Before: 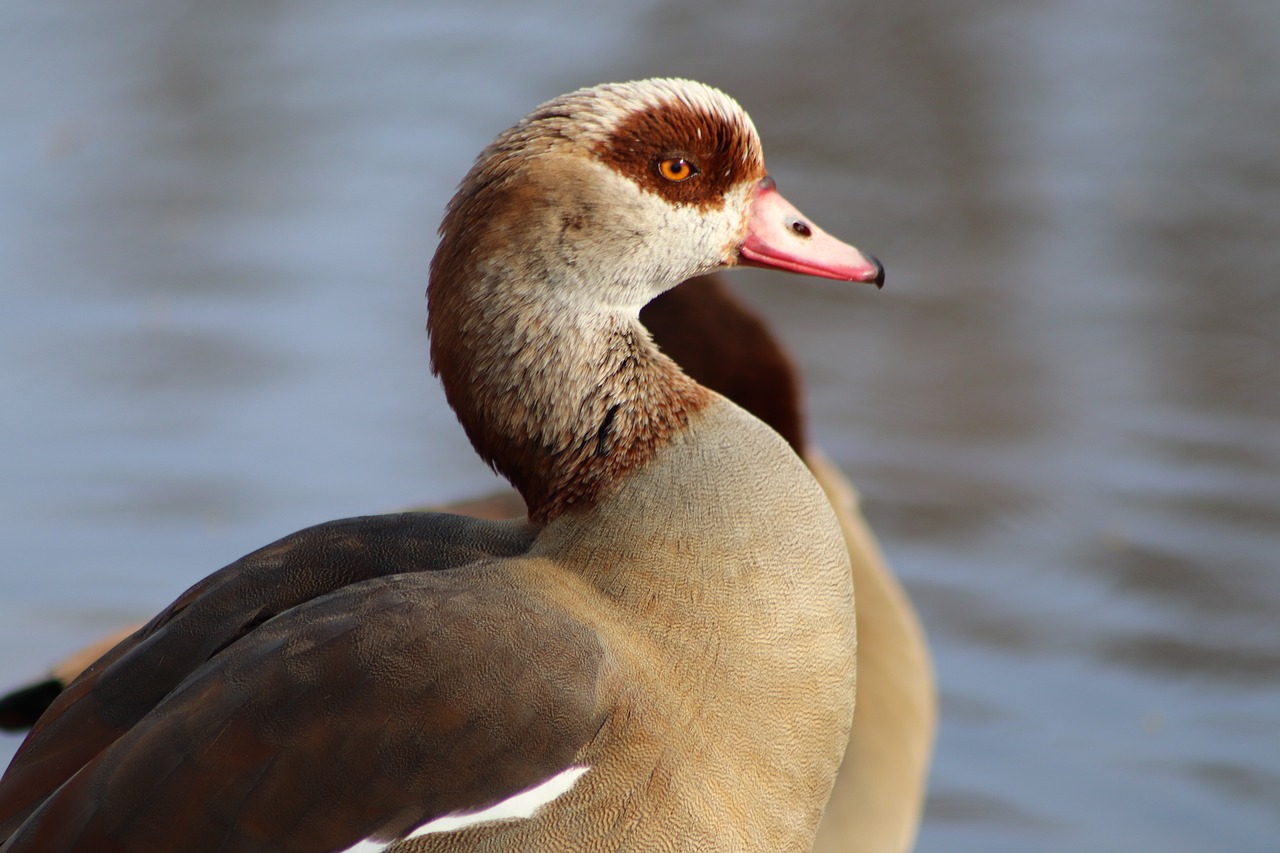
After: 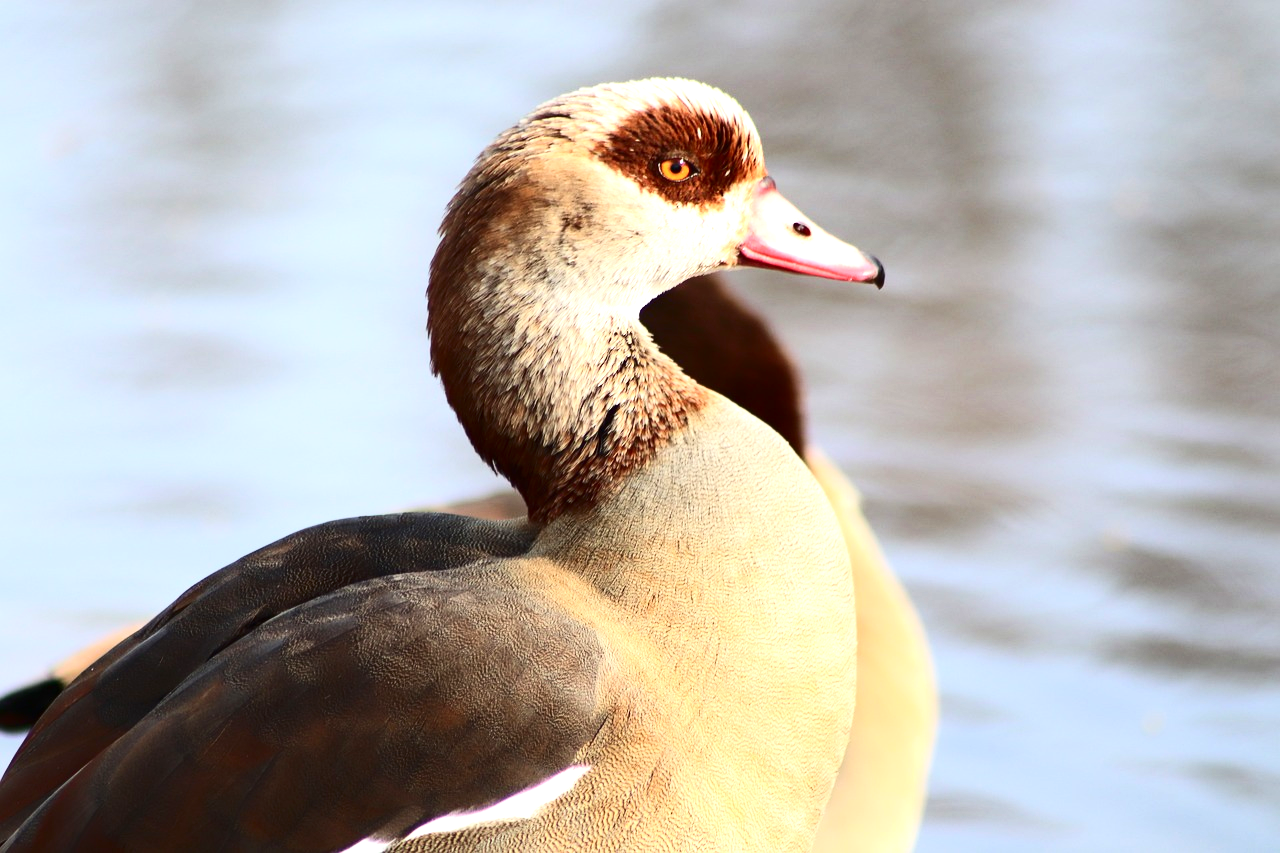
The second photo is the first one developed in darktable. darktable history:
exposure: black level correction 0, exposure 1.106 EV, compensate highlight preservation false
contrast brightness saturation: contrast 0.283
